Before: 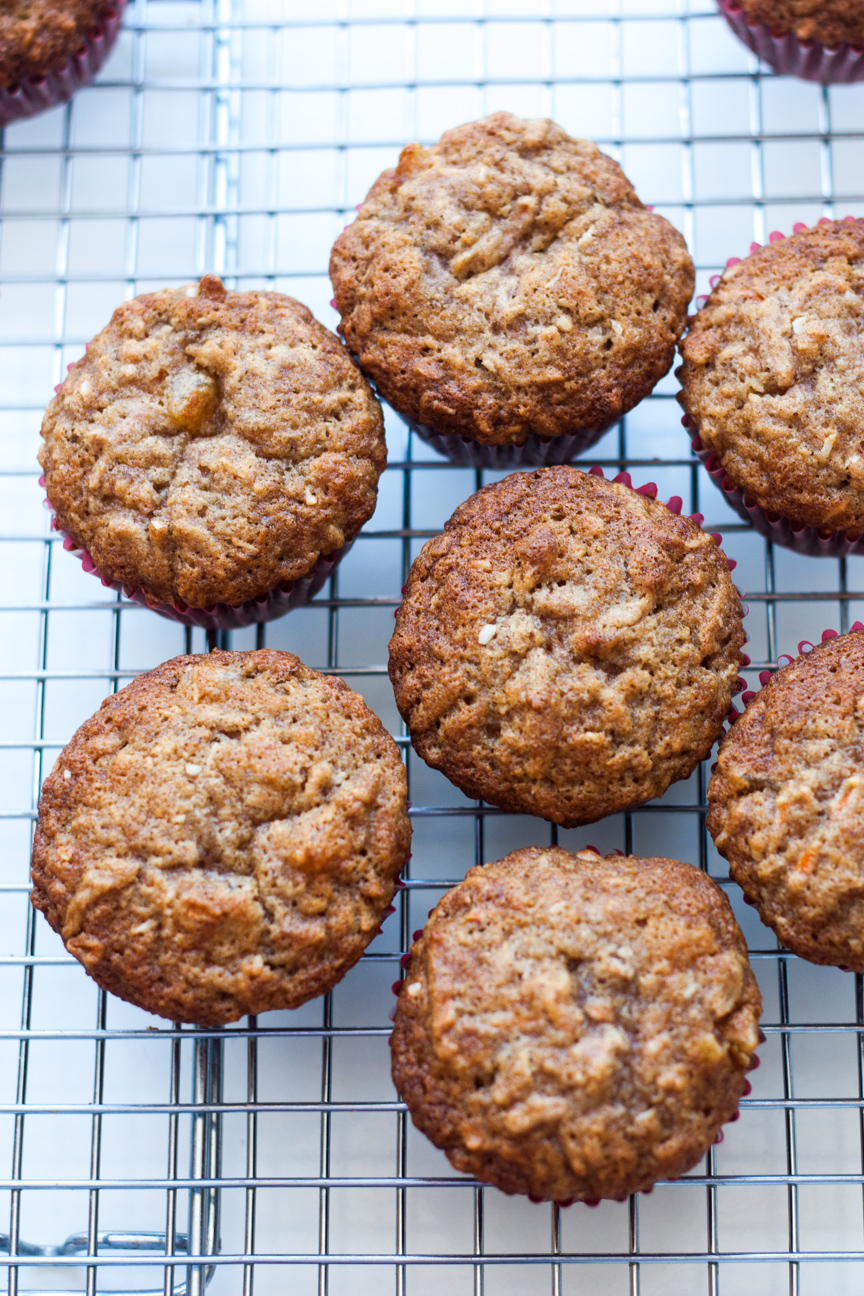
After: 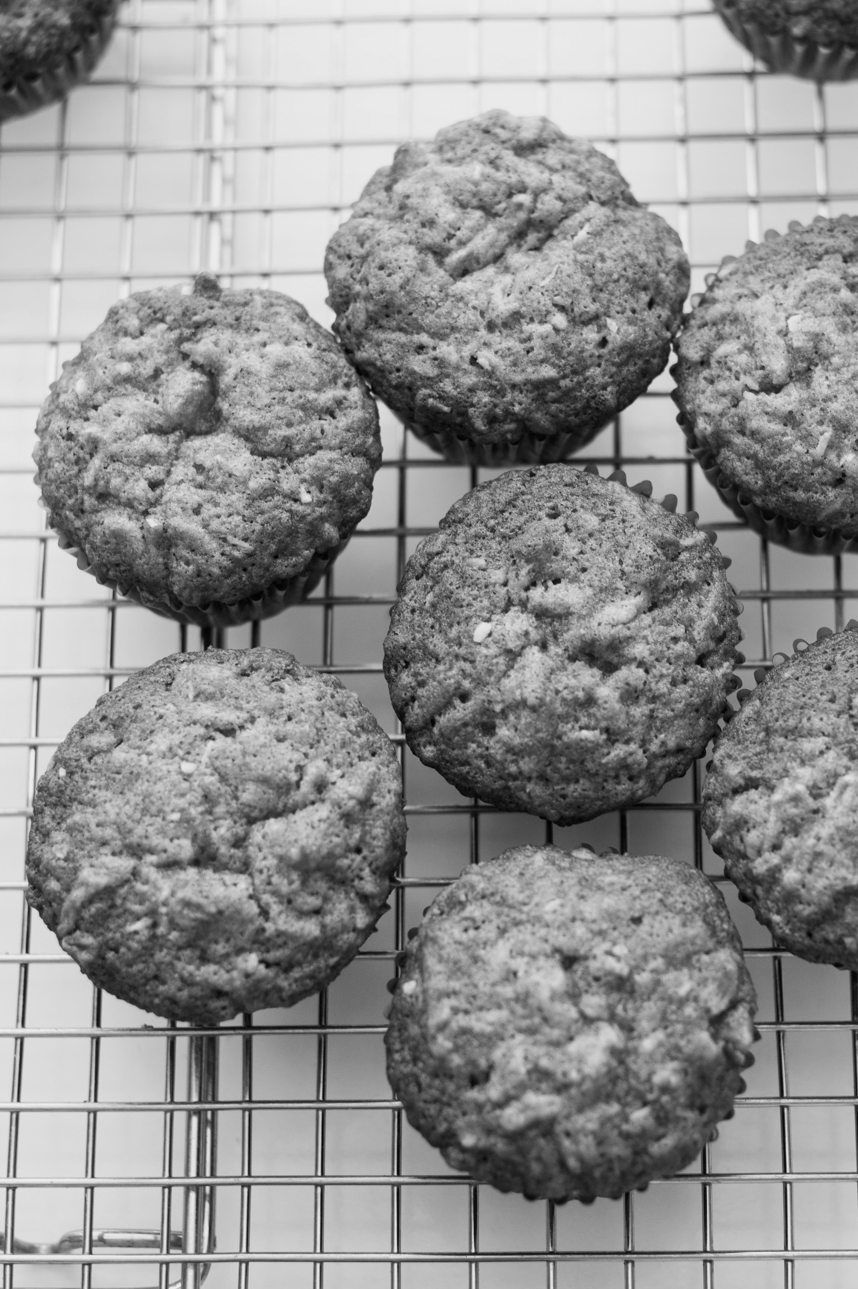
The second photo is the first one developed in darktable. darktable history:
crop and rotate: left 0.614%, top 0.179%, bottom 0.309%
monochrome: a -74.22, b 78.2
